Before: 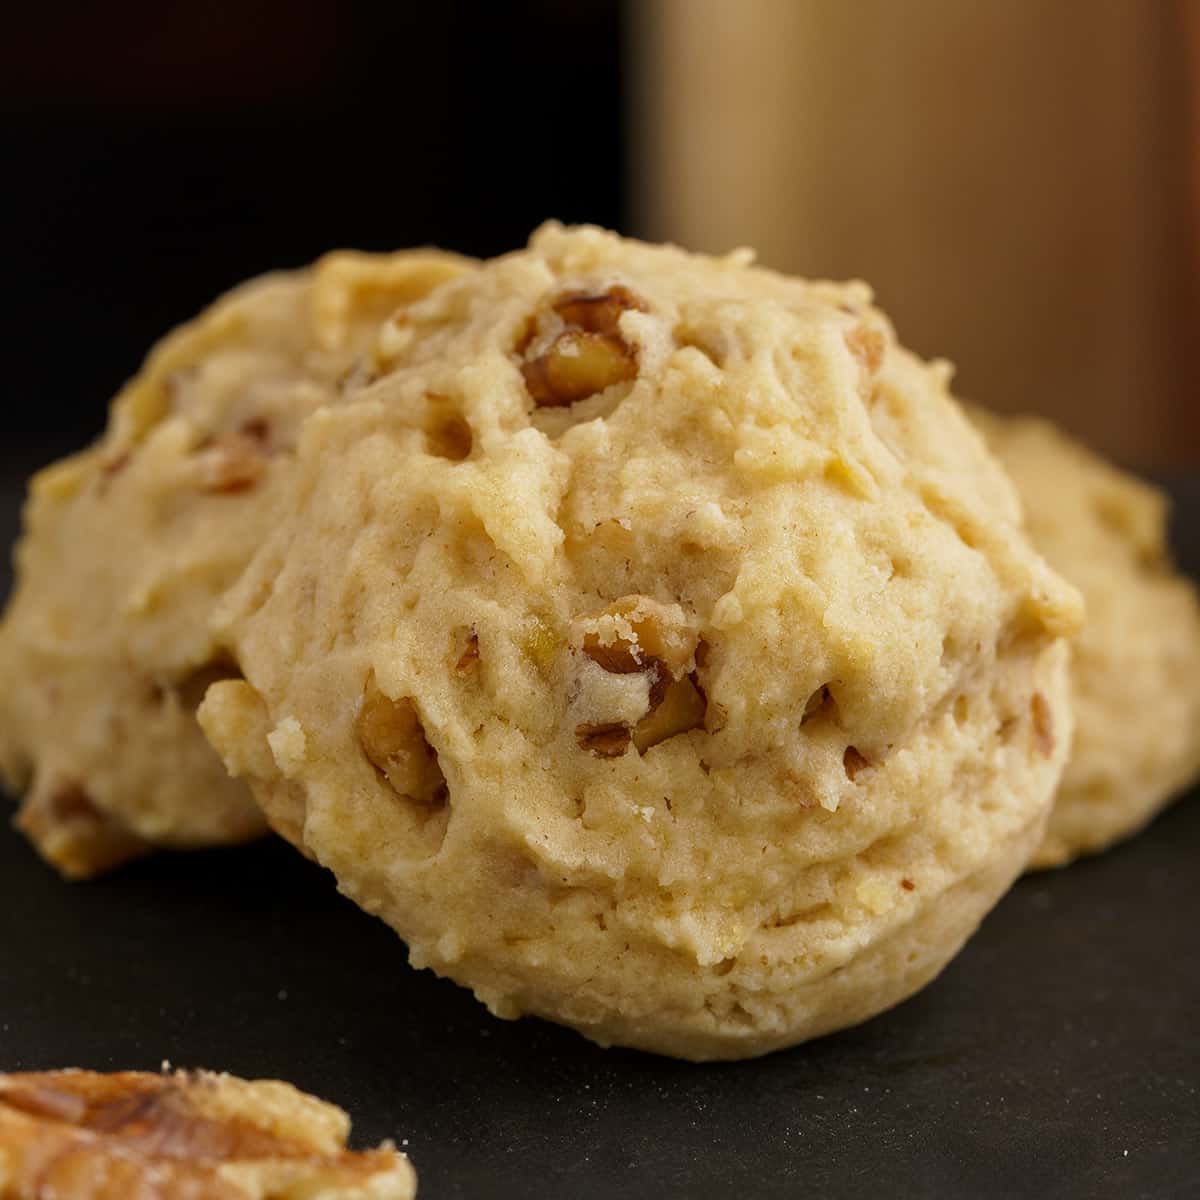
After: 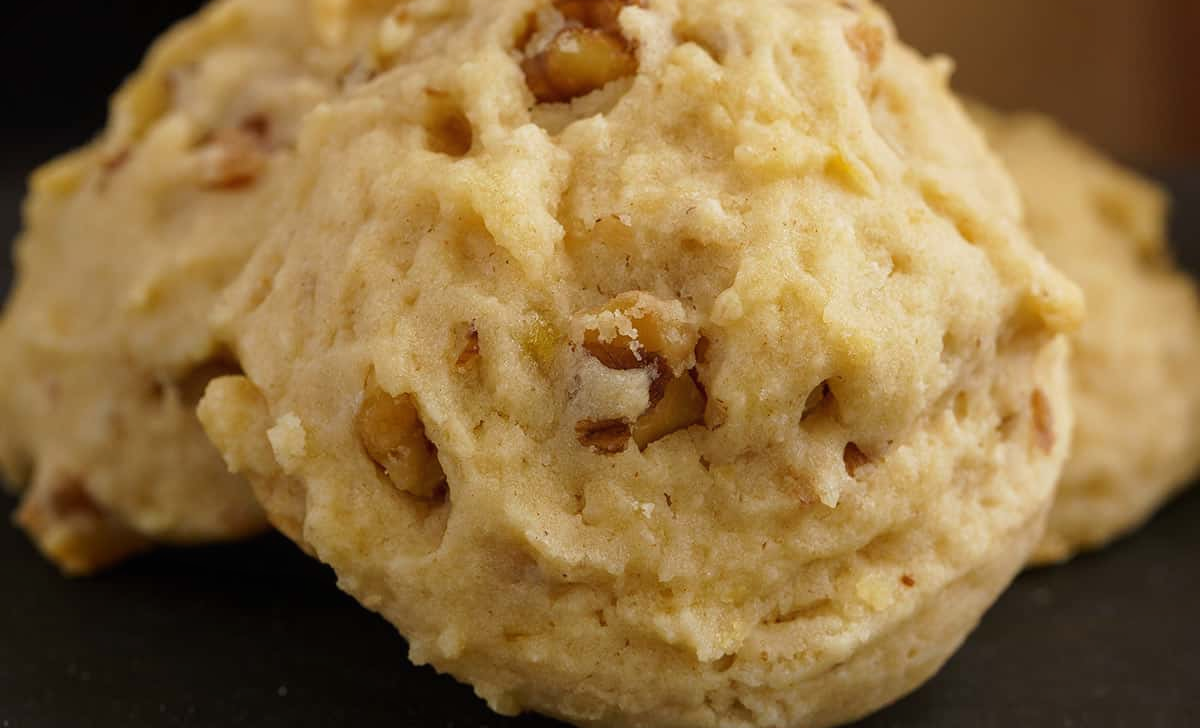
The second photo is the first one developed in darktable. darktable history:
crop and rotate: top 25.357%, bottom 13.942%
local contrast: mode bilateral grid, contrast 100, coarseness 100, detail 91%, midtone range 0.2
tone equalizer: on, module defaults
